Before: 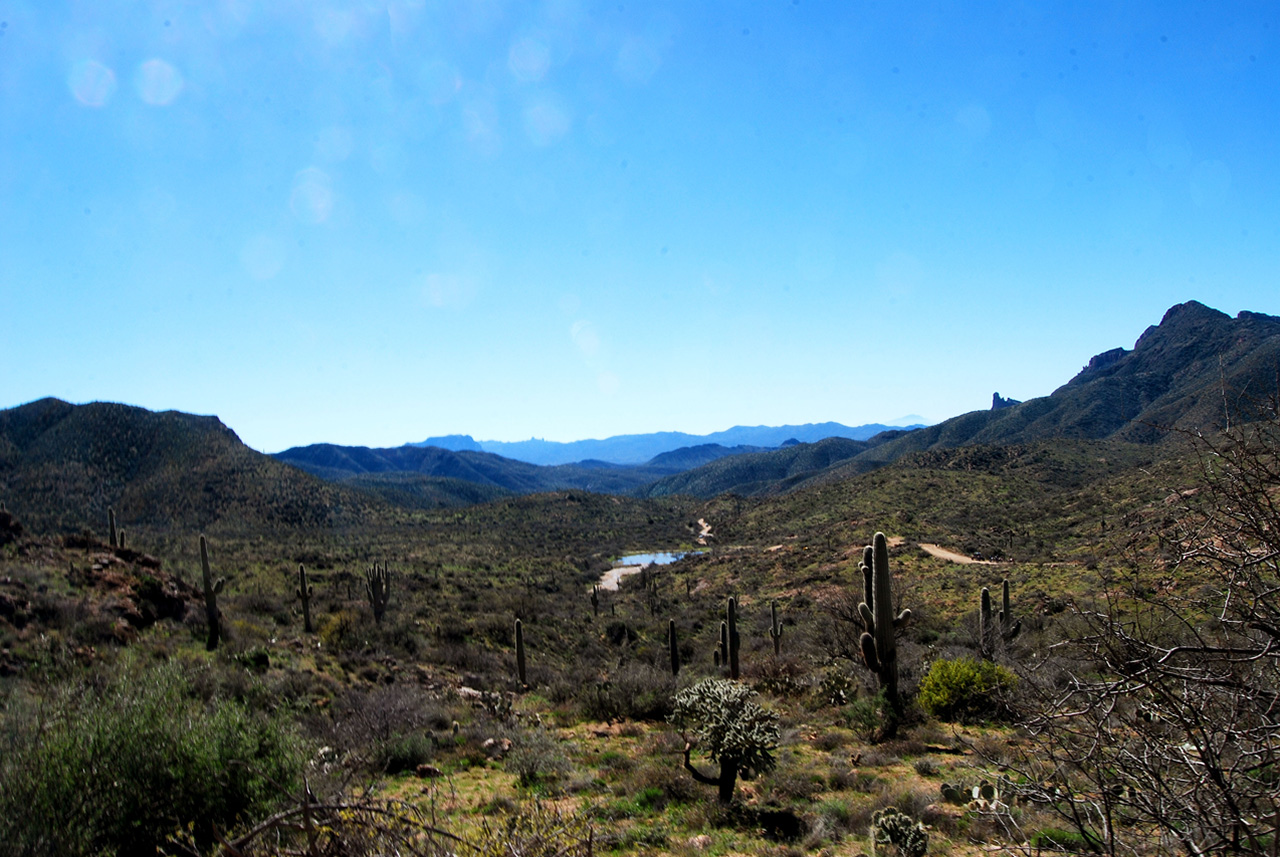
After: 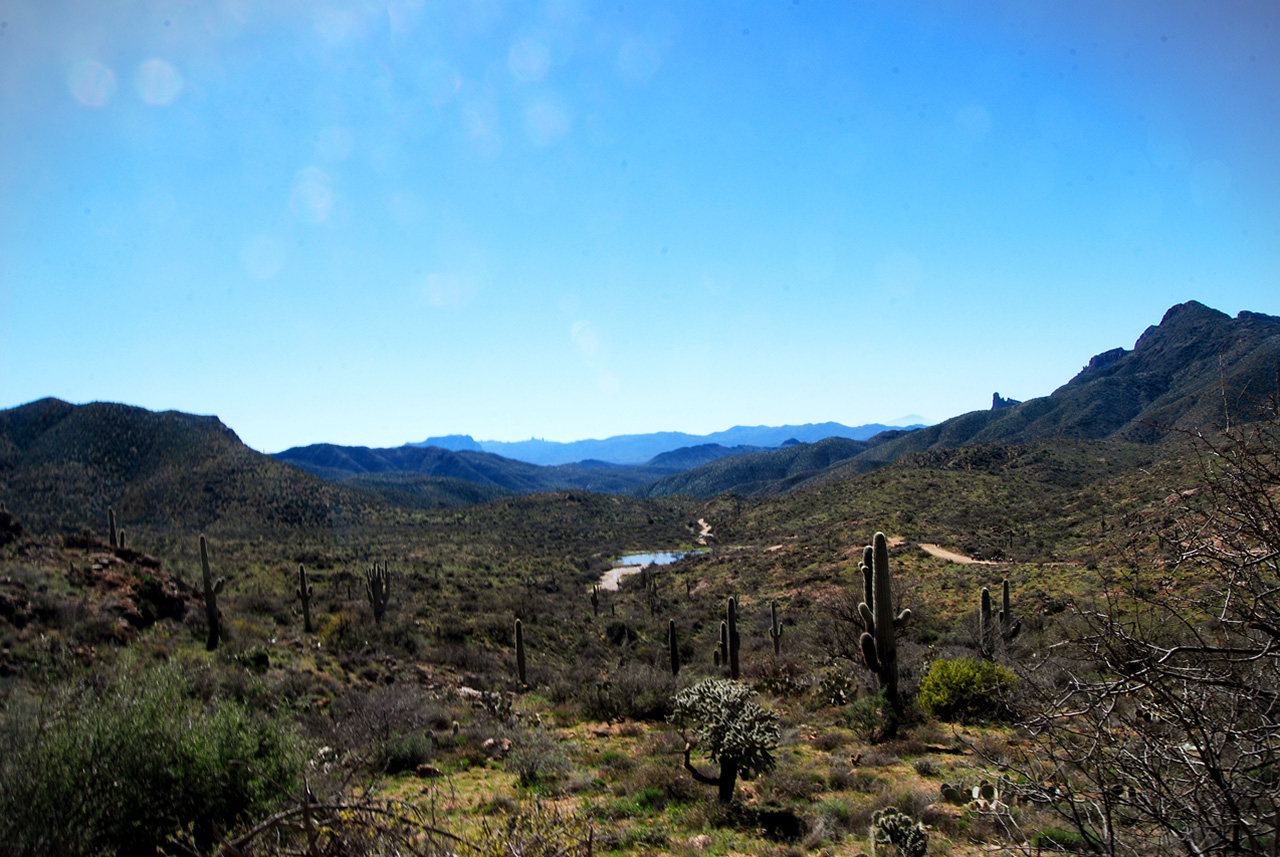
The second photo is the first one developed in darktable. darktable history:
vignetting: fall-off start 100.15%, width/height ratio 1.309, unbound false
